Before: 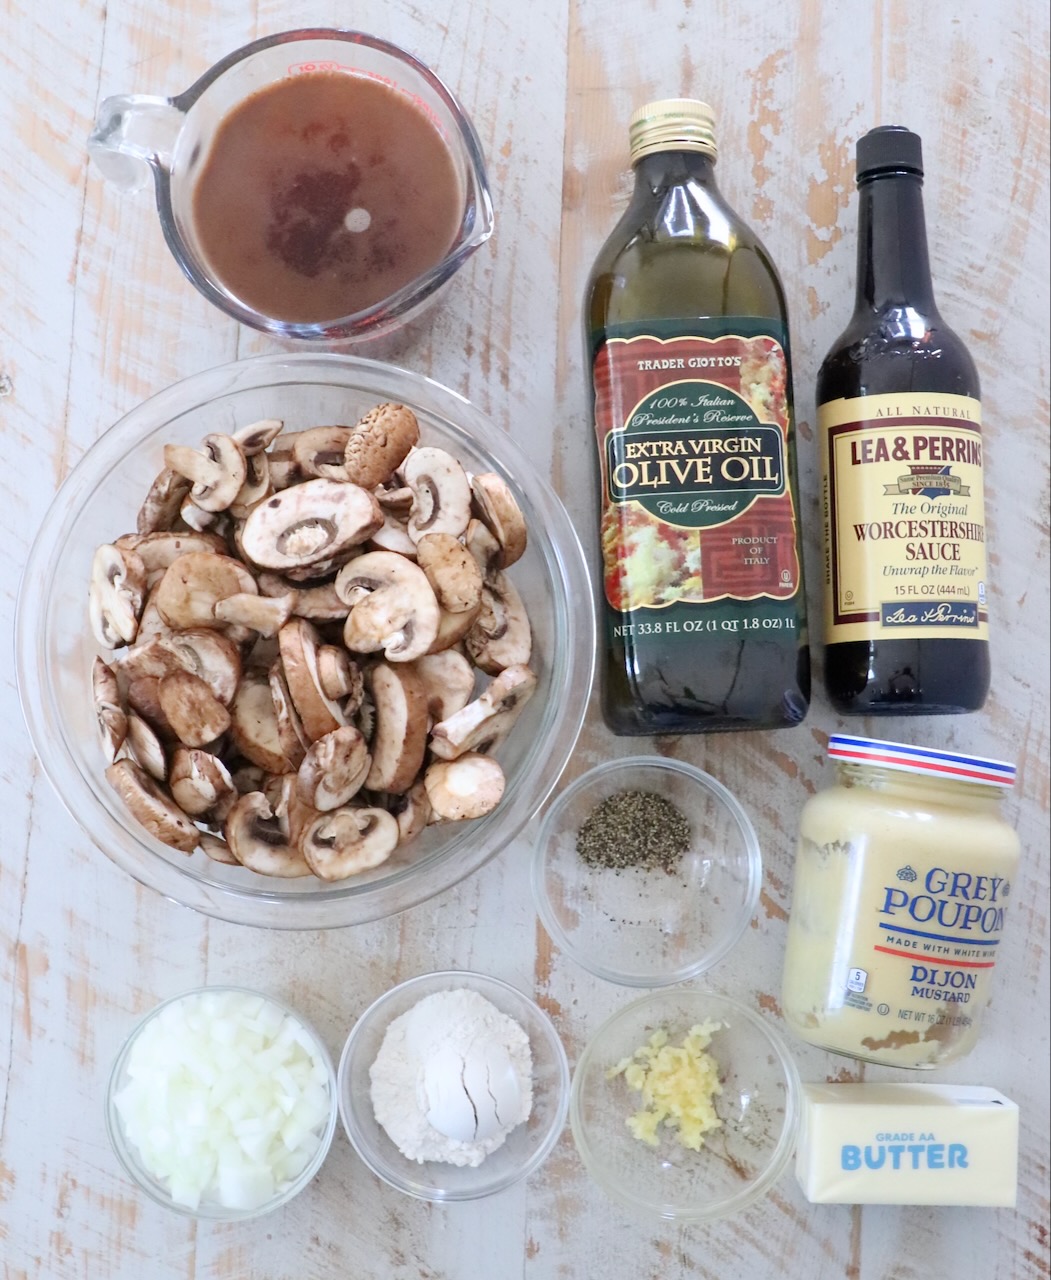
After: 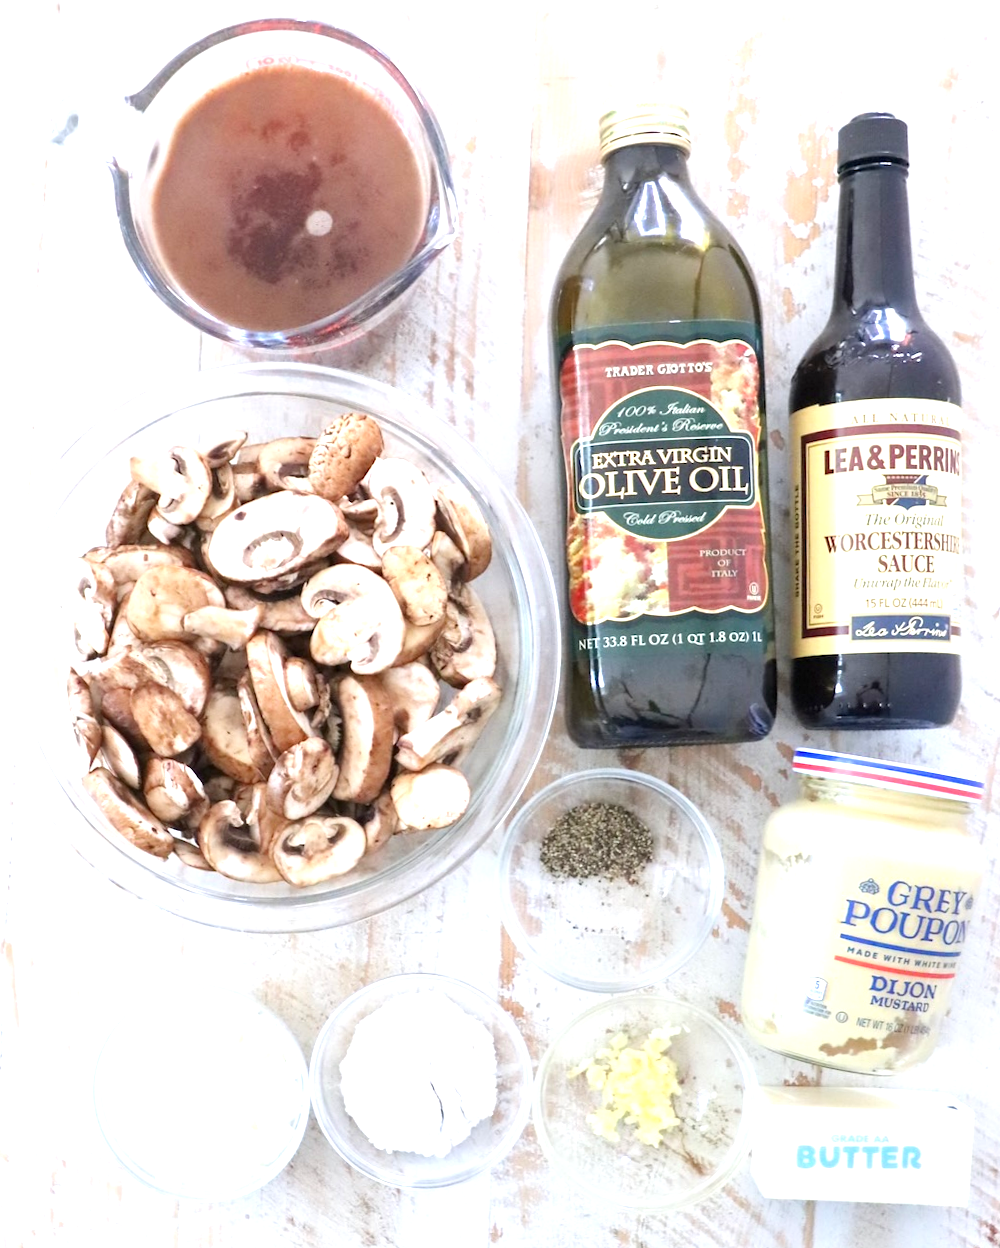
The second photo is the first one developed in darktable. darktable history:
exposure: black level correction 0, exposure 1 EV, compensate exposure bias true, compensate highlight preservation false
rotate and perspective: rotation 0.074°, lens shift (vertical) 0.096, lens shift (horizontal) -0.041, crop left 0.043, crop right 0.952, crop top 0.024, crop bottom 0.979
